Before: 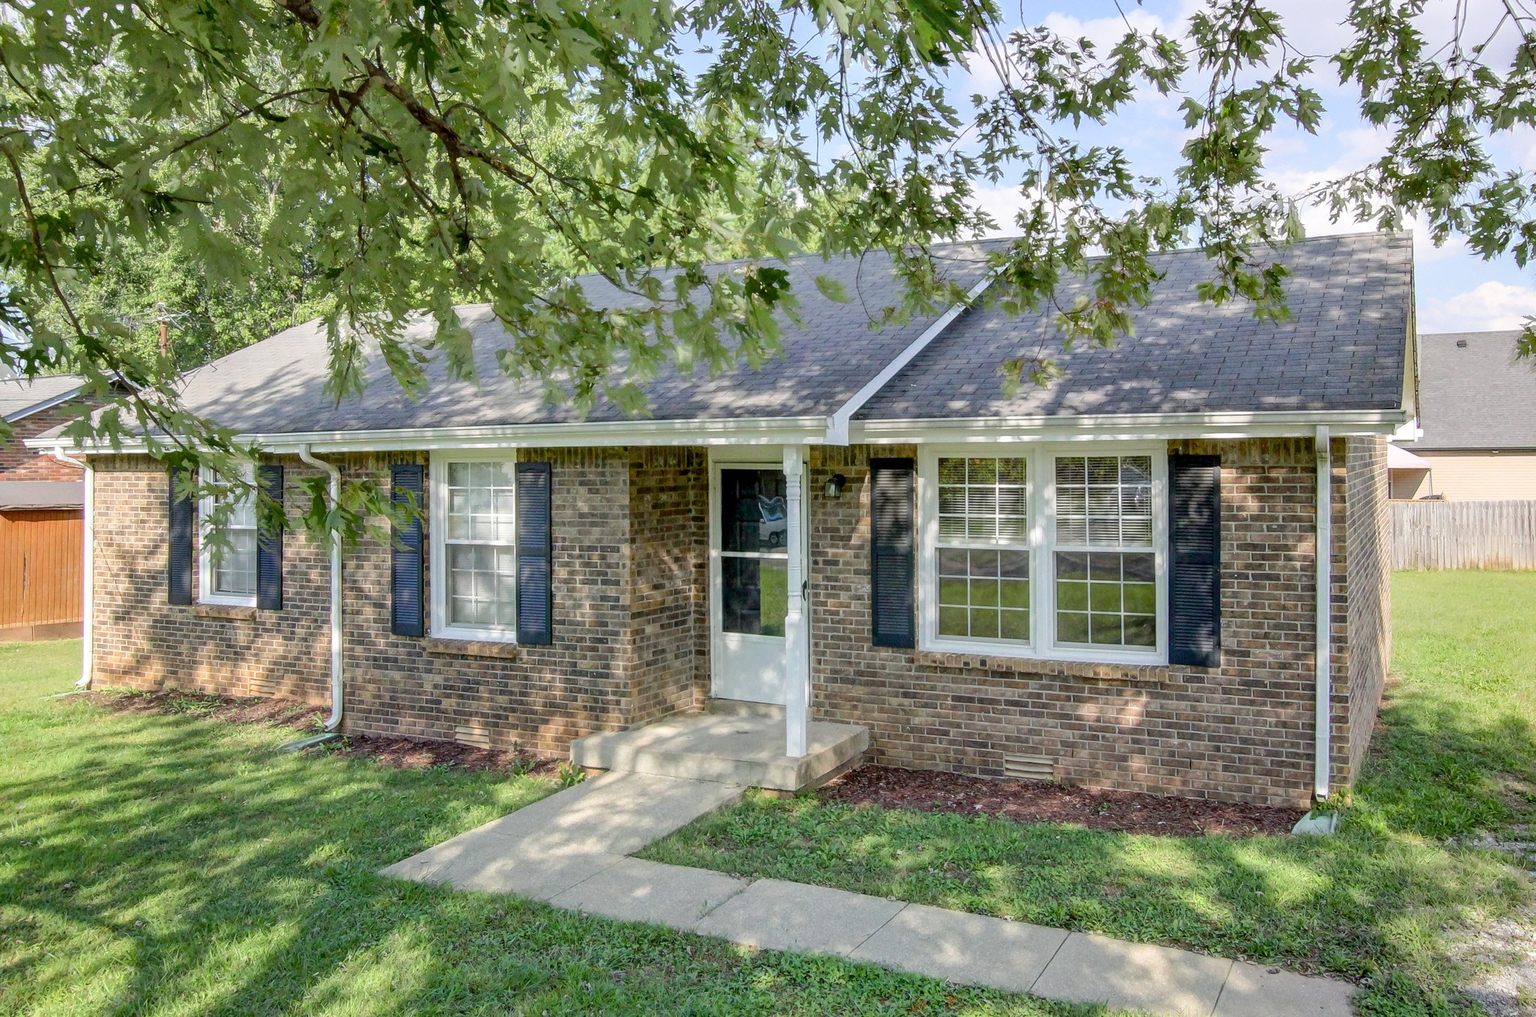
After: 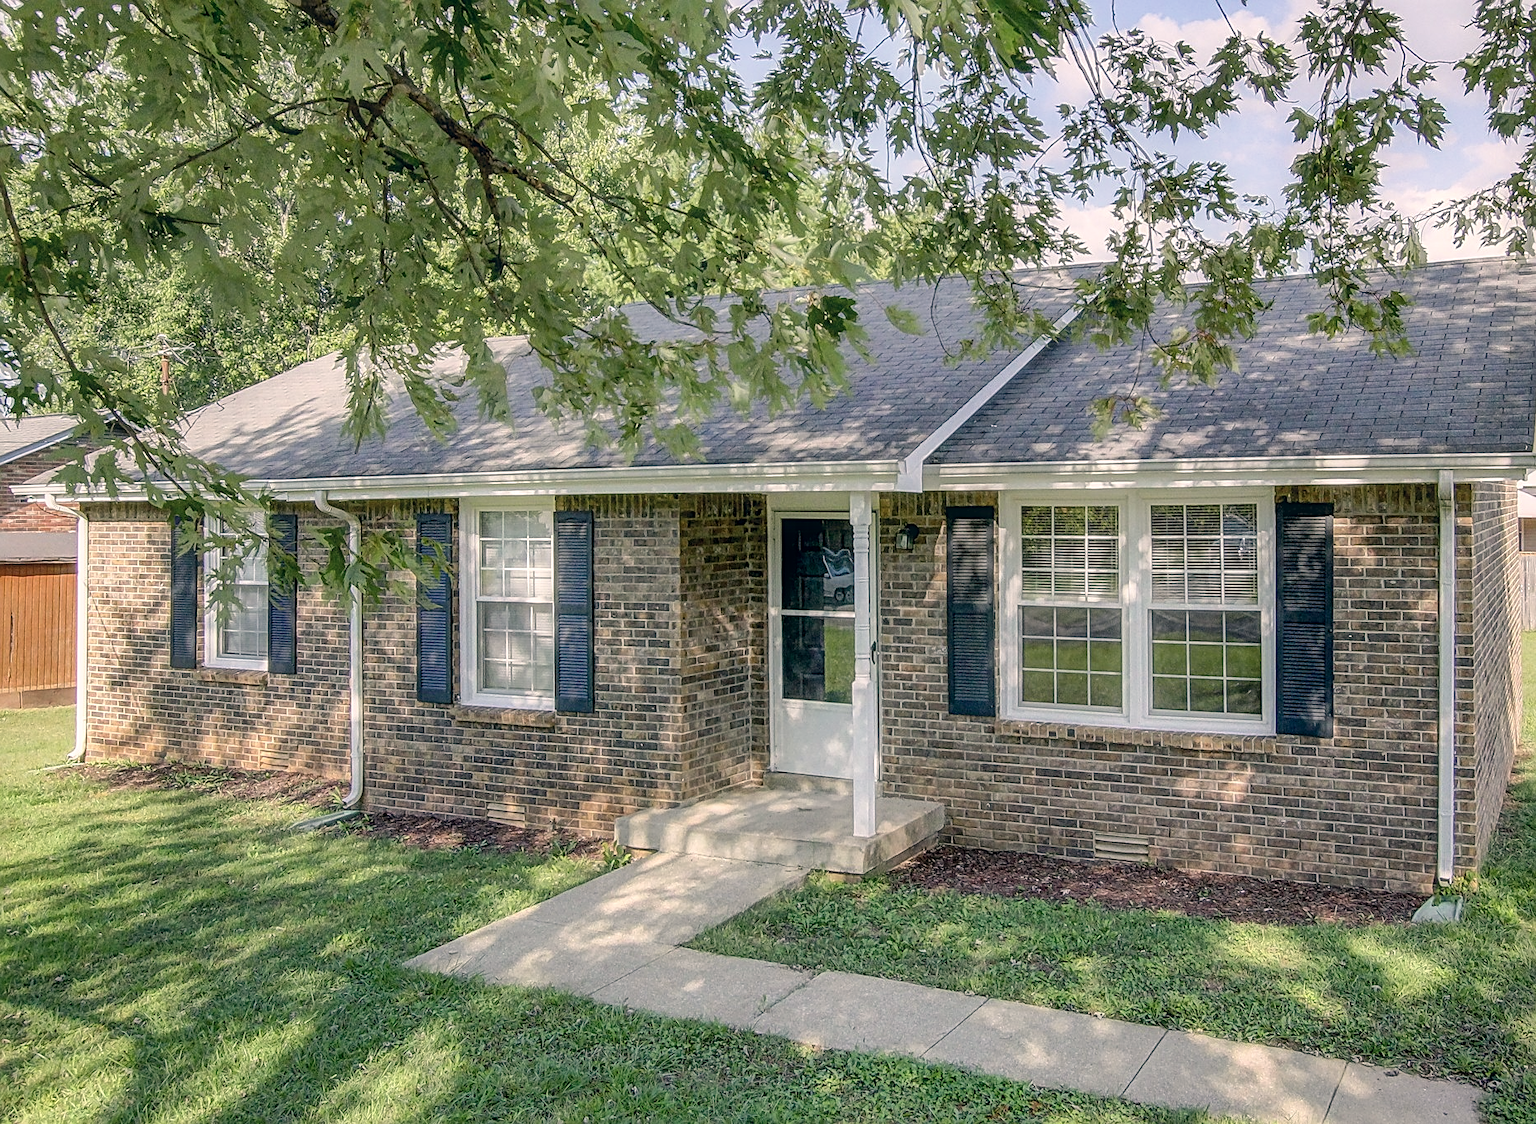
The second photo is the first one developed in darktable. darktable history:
contrast equalizer: y [[0.5, 0.496, 0.435, 0.435, 0.496, 0.5], [0.5 ×6], [0.5 ×6], [0 ×6], [0 ×6]]
crop and rotate: left 0.964%, right 8.54%
shadows and highlights: low approximation 0.01, soften with gaussian
contrast brightness saturation: saturation -0.168
sharpen: on, module defaults
local contrast: on, module defaults
color correction: highlights a* 5.47, highlights b* 5.34, shadows a* -4.84, shadows b* -4.97
